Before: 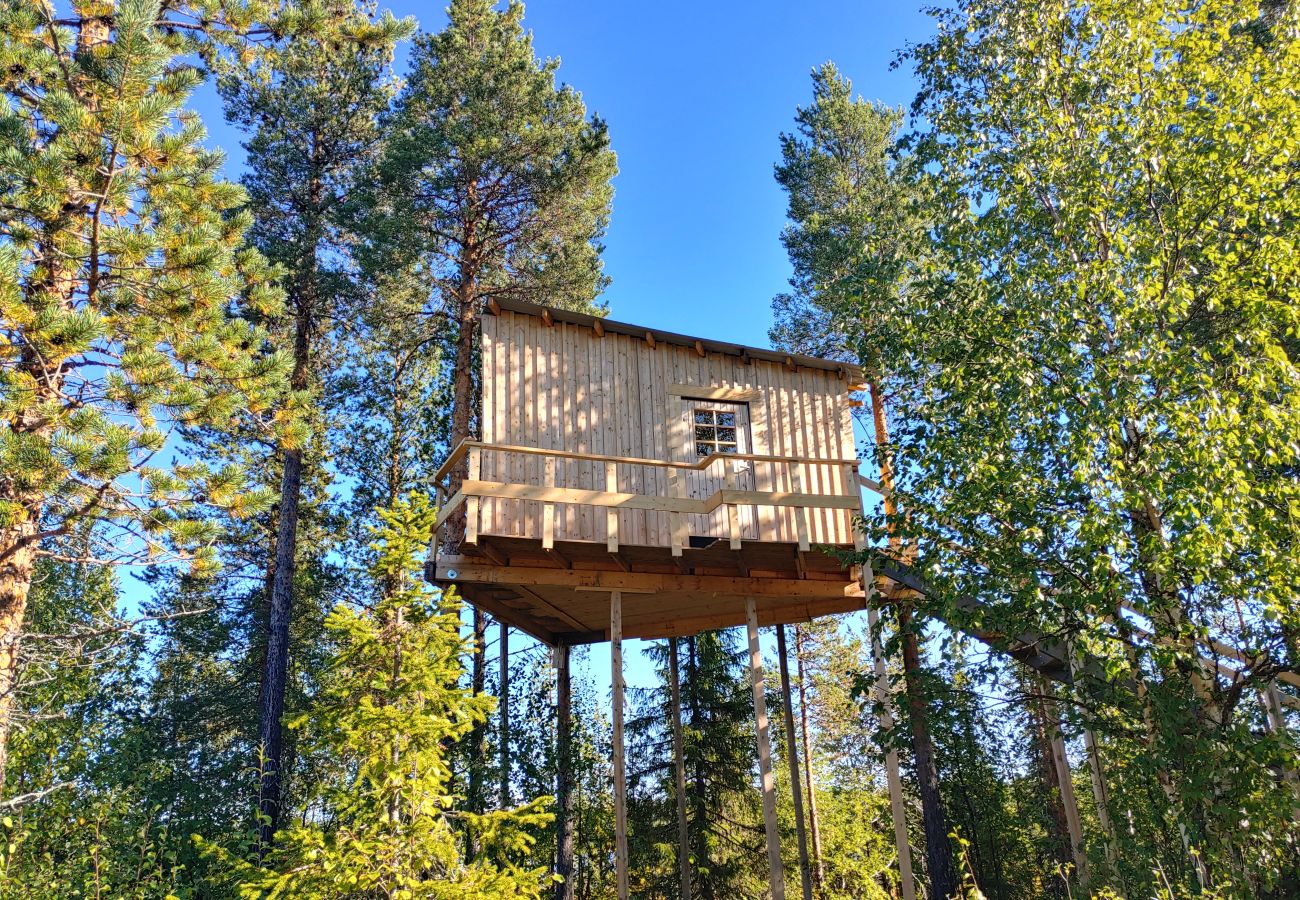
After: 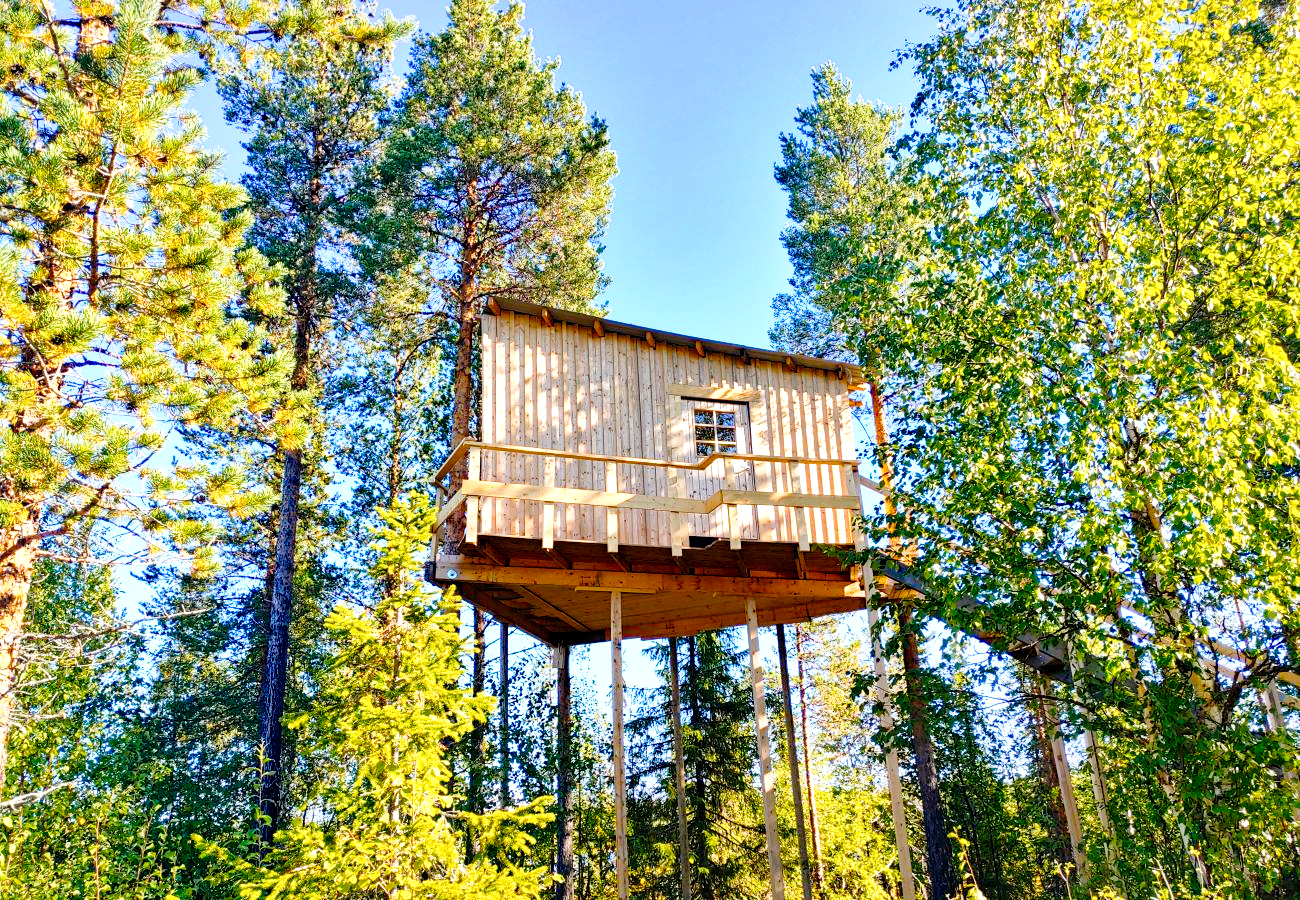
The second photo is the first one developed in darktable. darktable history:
local contrast: mode bilateral grid, contrast 20, coarseness 49, detail 141%, midtone range 0.2
tone curve: curves: ch0 [(0, 0.016) (0.11, 0.039) (0.259, 0.235) (0.383, 0.437) (0.499, 0.597) (0.733, 0.867) (0.843, 0.948) (1, 1)], preserve colors none
contrast brightness saturation: brightness 0.12
color balance rgb: linear chroma grading › global chroma 9.105%, perceptual saturation grading › global saturation 20%, perceptual saturation grading › highlights -24.969%, perceptual saturation grading › shadows 49.286%
